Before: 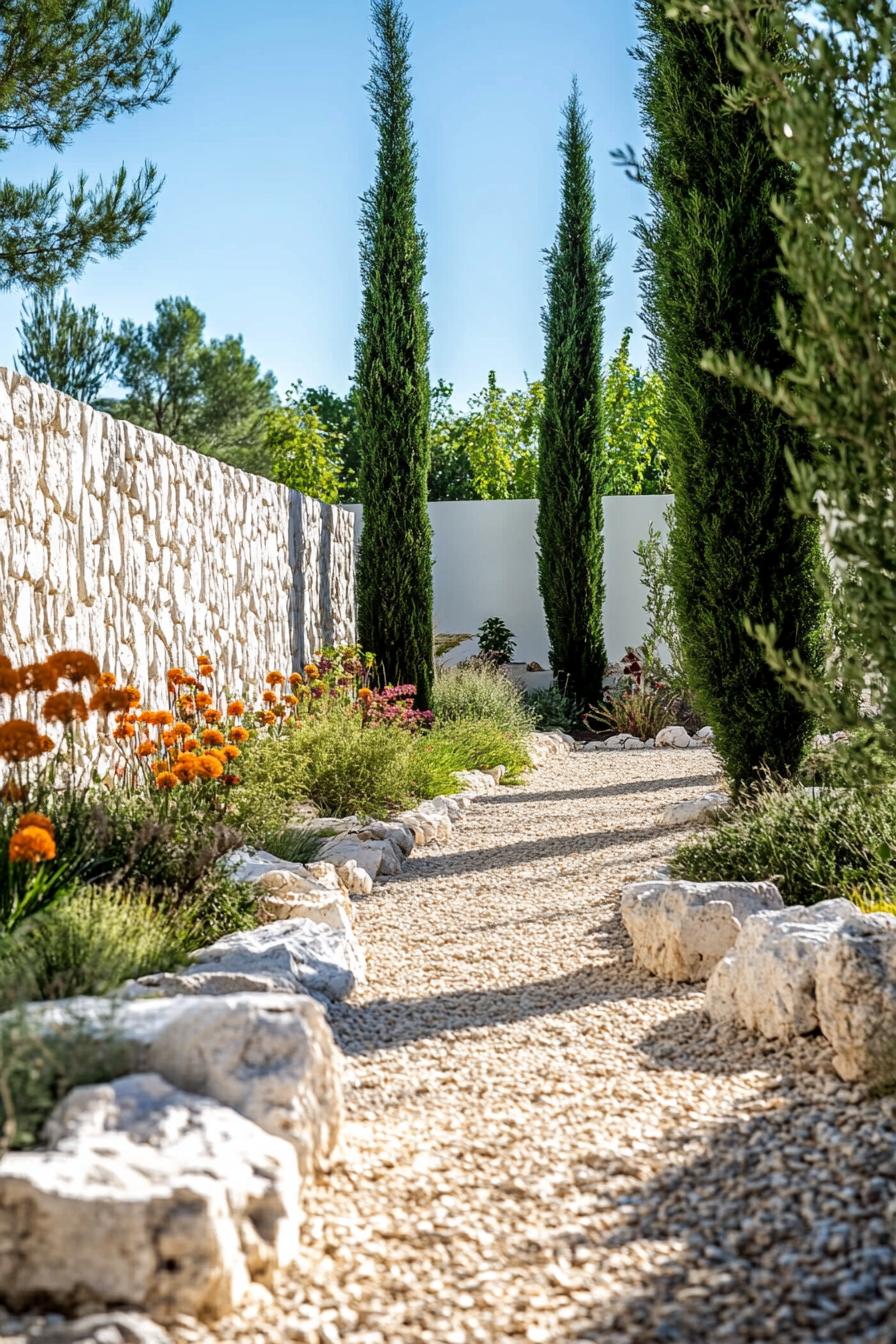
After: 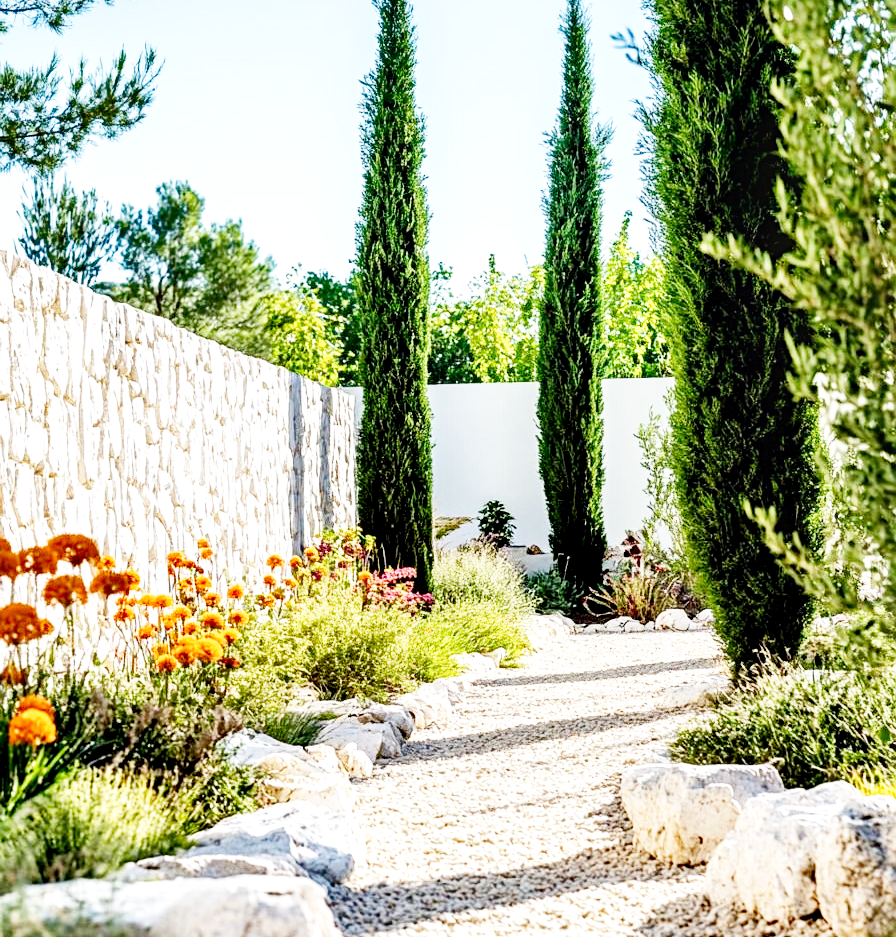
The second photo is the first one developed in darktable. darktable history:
base curve: curves: ch0 [(0, 0.003) (0.001, 0.002) (0.006, 0.004) (0.02, 0.022) (0.048, 0.086) (0.094, 0.234) (0.162, 0.431) (0.258, 0.629) (0.385, 0.8) (0.548, 0.918) (0.751, 0.988) (1, 1)], fusion 1, preserve colors none
crop and rotate: top 8.738%, bottom 21.5%
shadows and highlights: shadows 48.65, highlights -42.15, soften with gaussian
